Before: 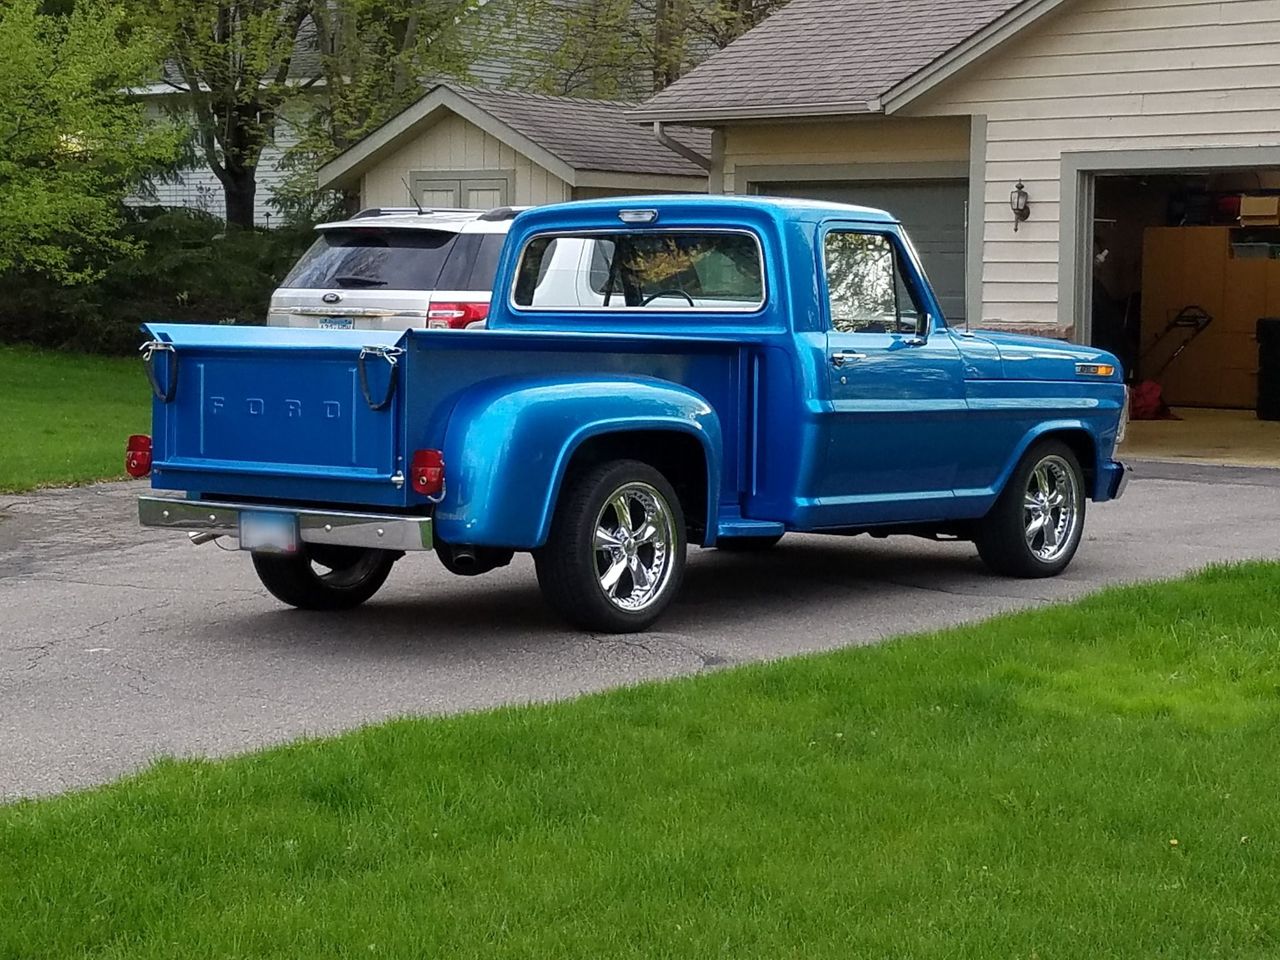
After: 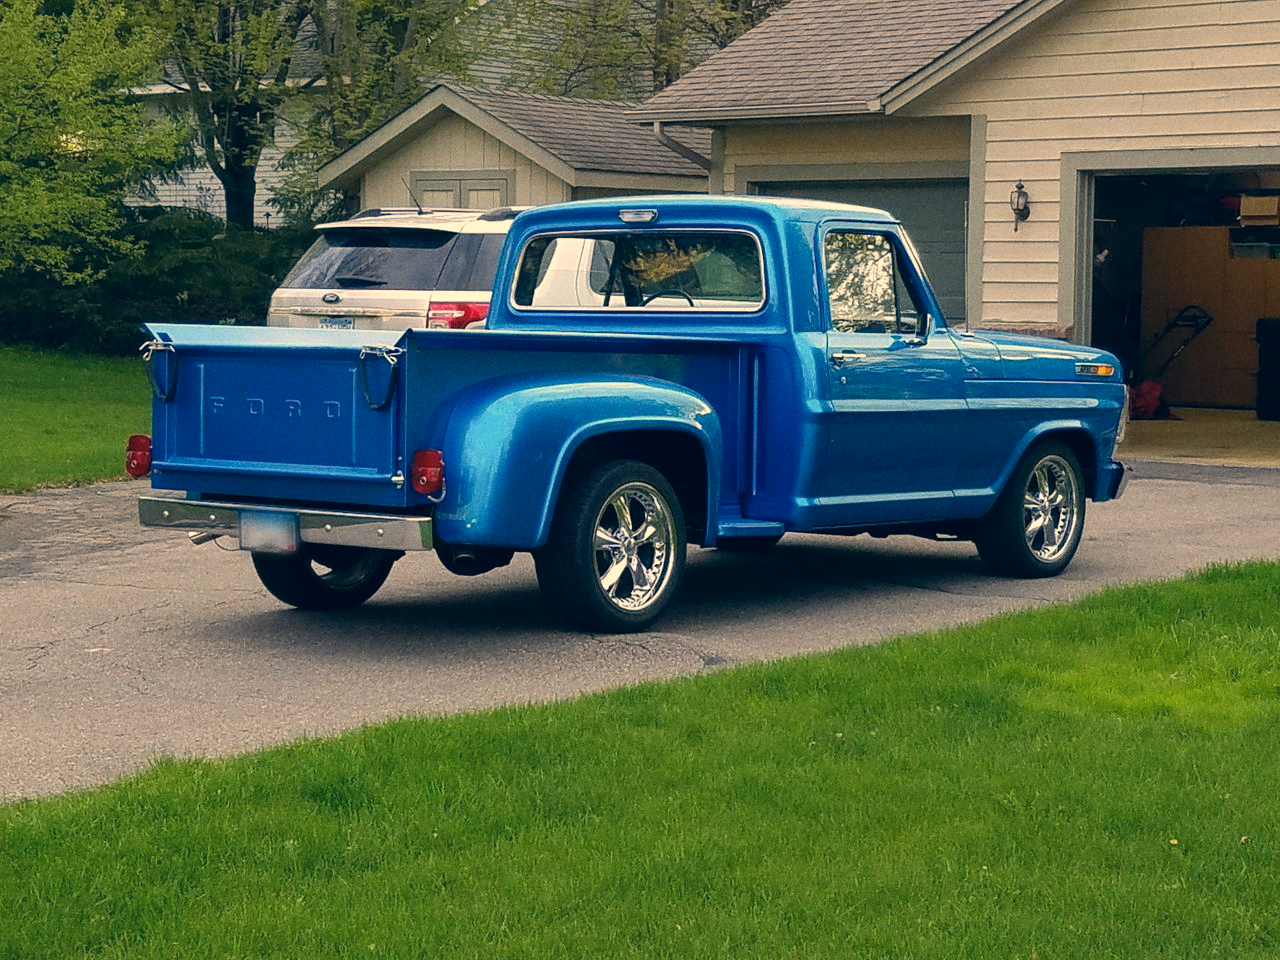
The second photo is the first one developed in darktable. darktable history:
color correction: highlights a* 10.32, highlights b* 14.66, shadows a* -9.59, shadows b* -15.02
white balance: red 1.029, blue 0.92
grain: coarseness 0.09 ISO
